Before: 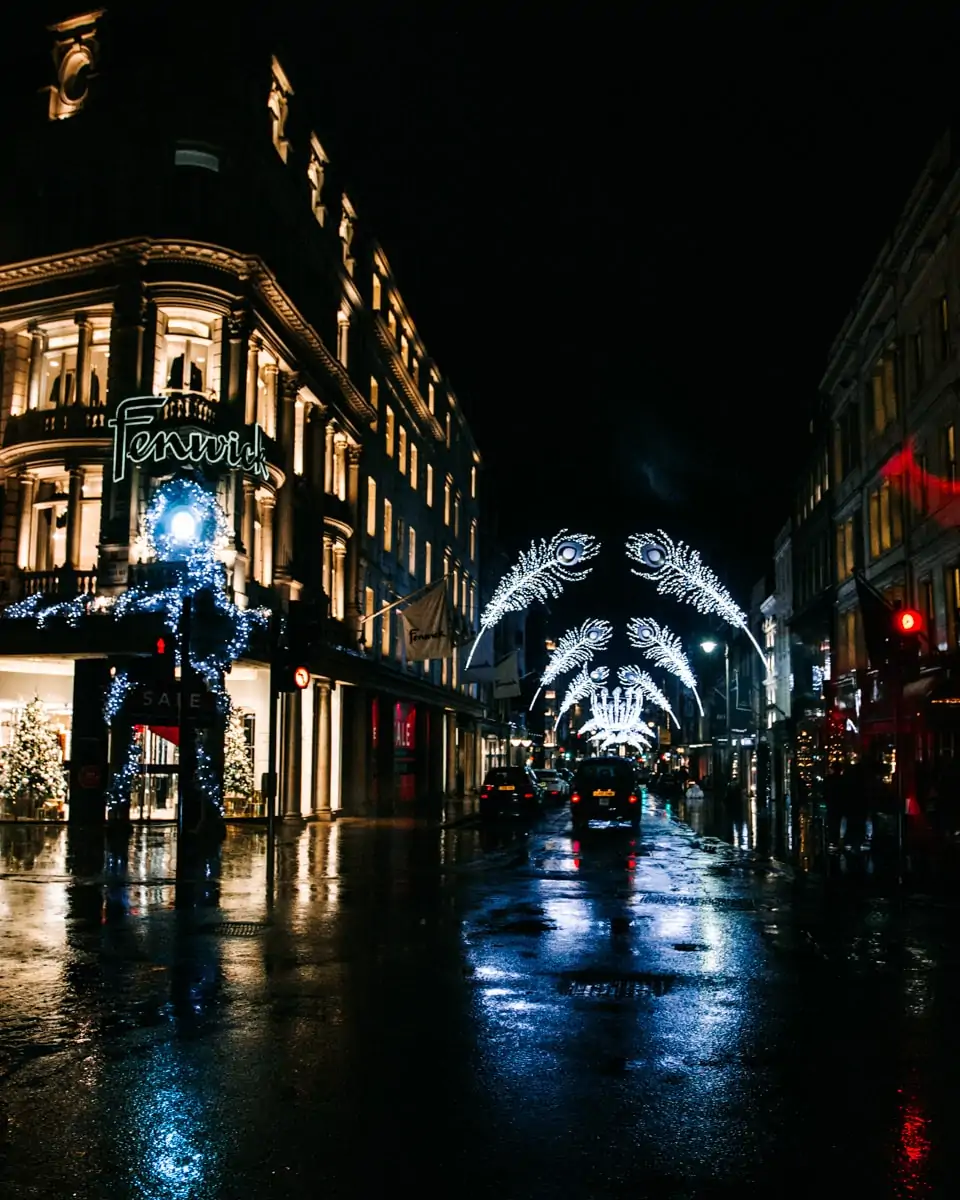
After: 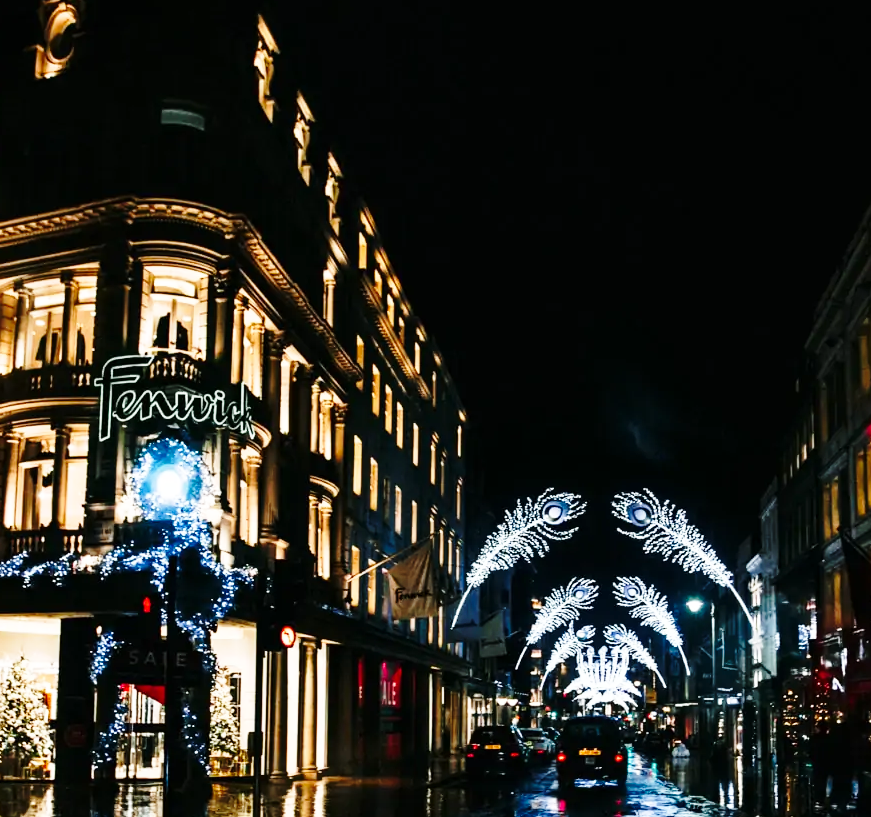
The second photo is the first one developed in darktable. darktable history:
base curve: curves: ch0 [(0, 0) (0.028, 0.03) (0.121, 0.232) (0.46, 0.748) (0.859, 0.968) (1, 1)], preserve colors none
crop: left 1.548%, top 3.427%, right 7.72%, bottom 28.441%
